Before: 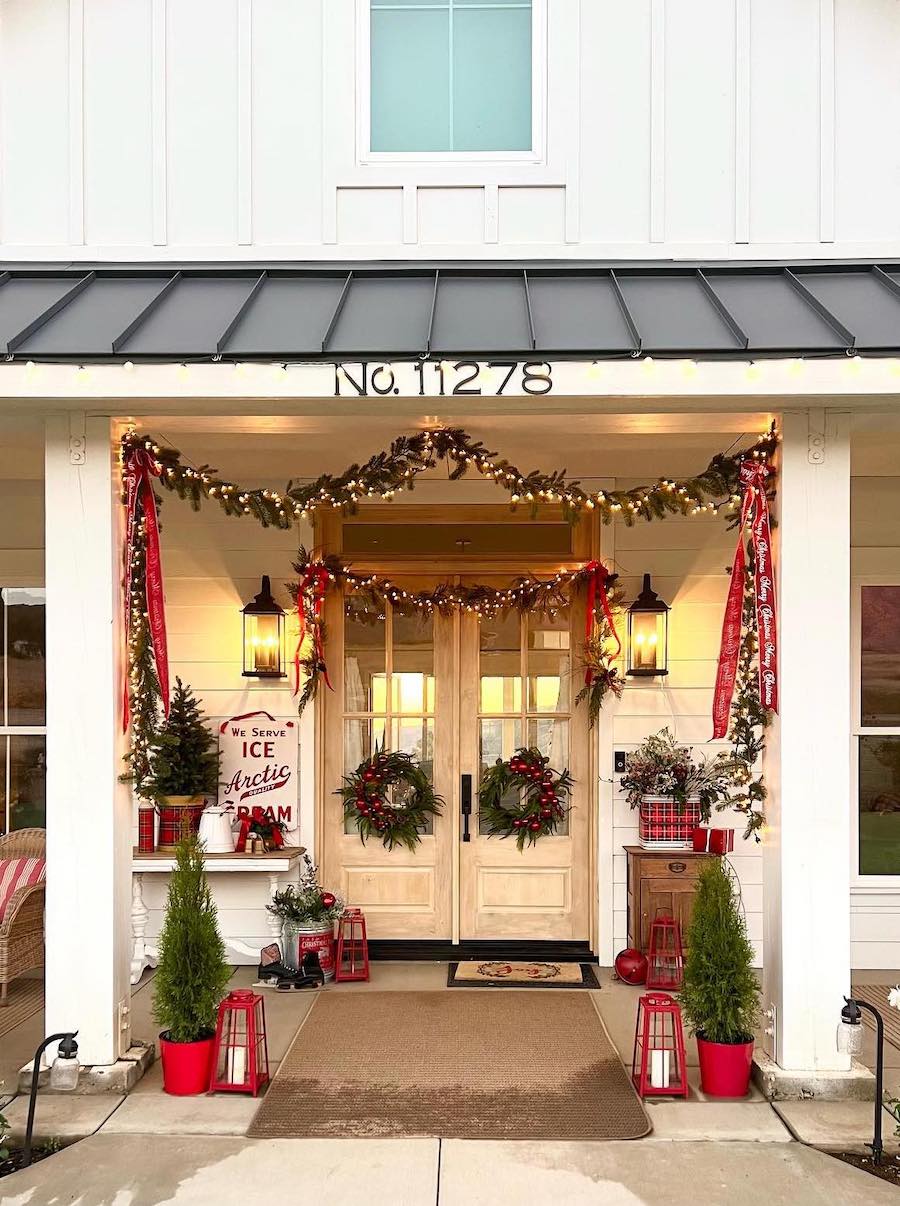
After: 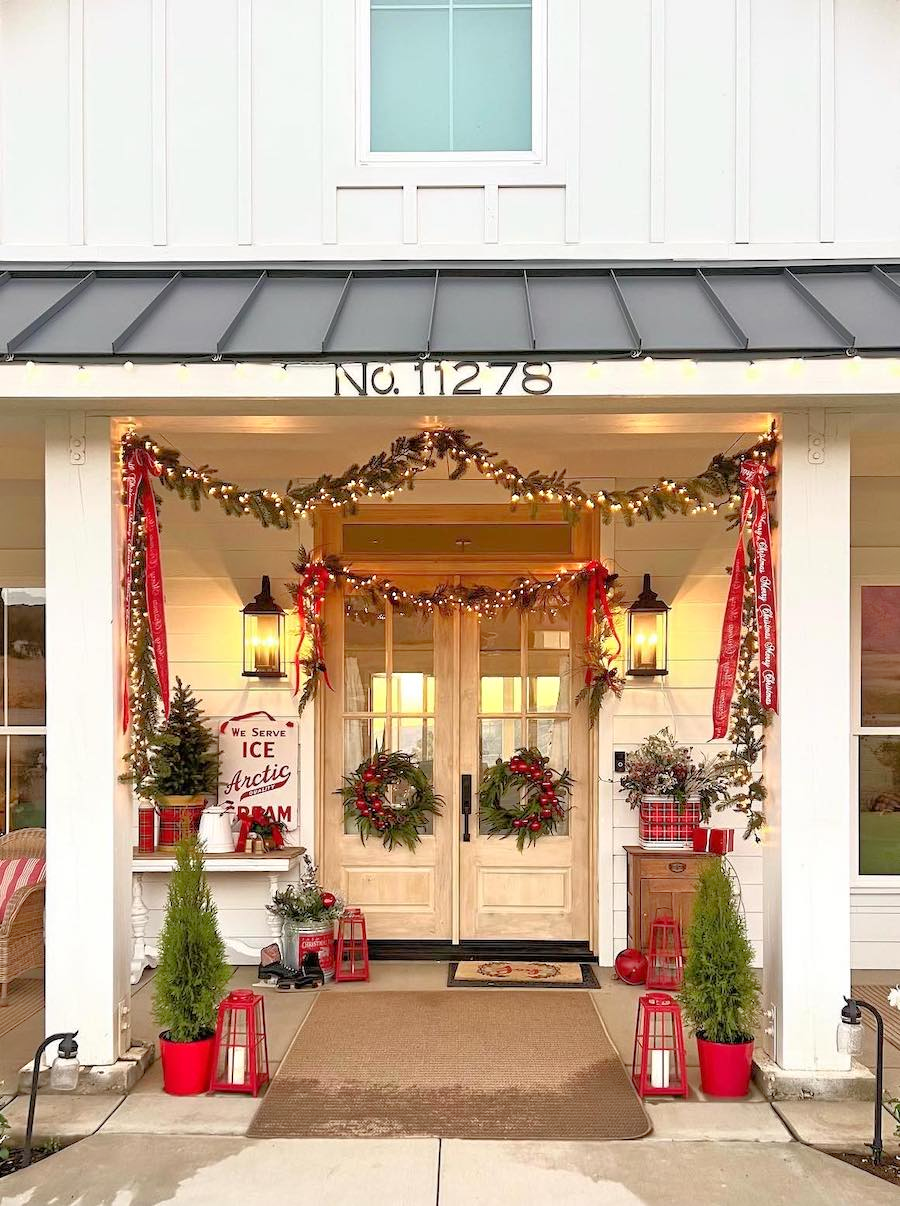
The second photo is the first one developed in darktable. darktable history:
tone equalizer: -7 EV 0.155 EV, -6 EV 0.595 EV, -5 EV 1.12 EV, -4 EV 1.33 EV, -3 EV 1.16 EV, -2 EV 0.6 EV, -1 EV 0.153 EV
